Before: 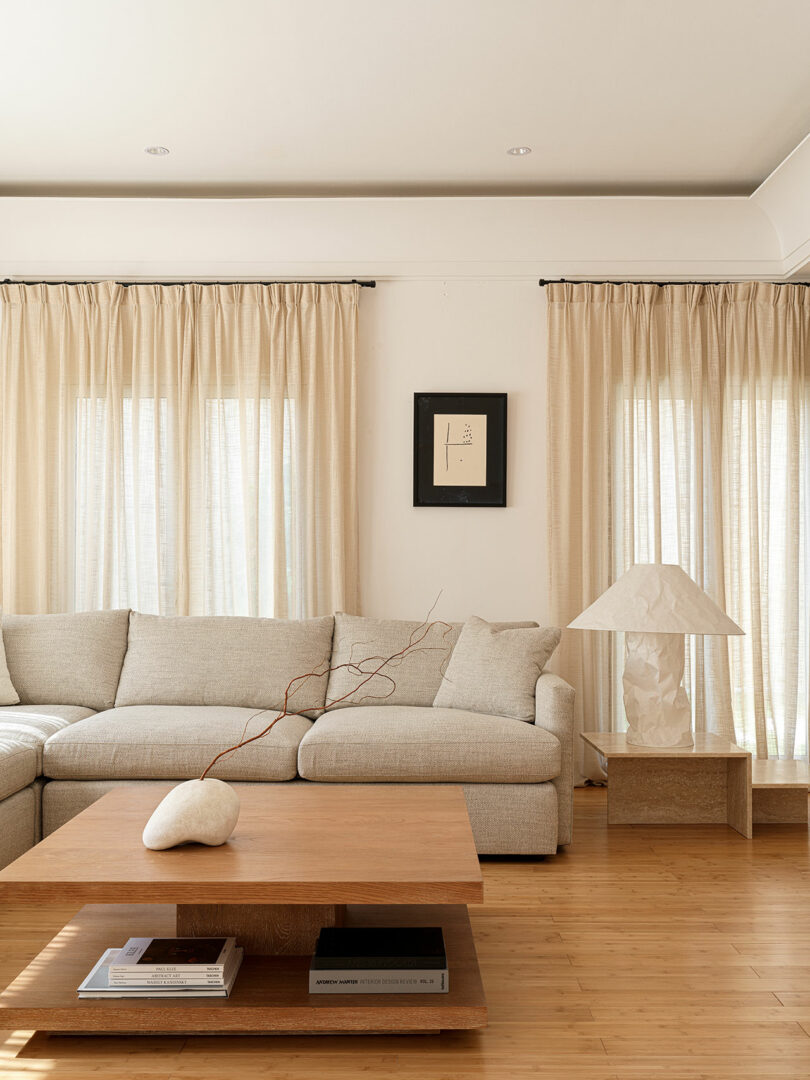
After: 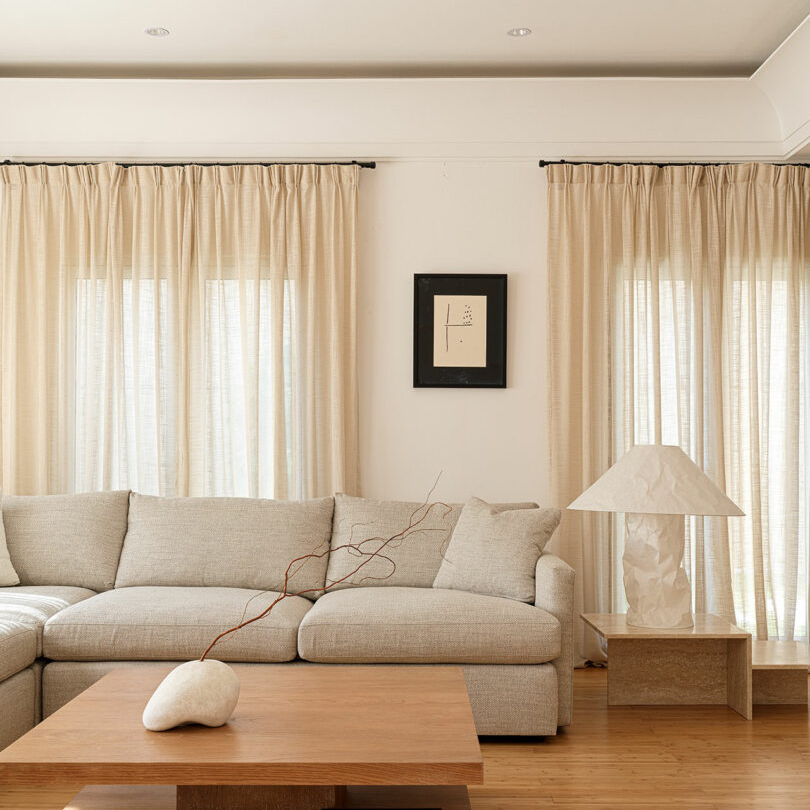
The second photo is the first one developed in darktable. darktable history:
crop: top 11.054%, bottom 13.934%
